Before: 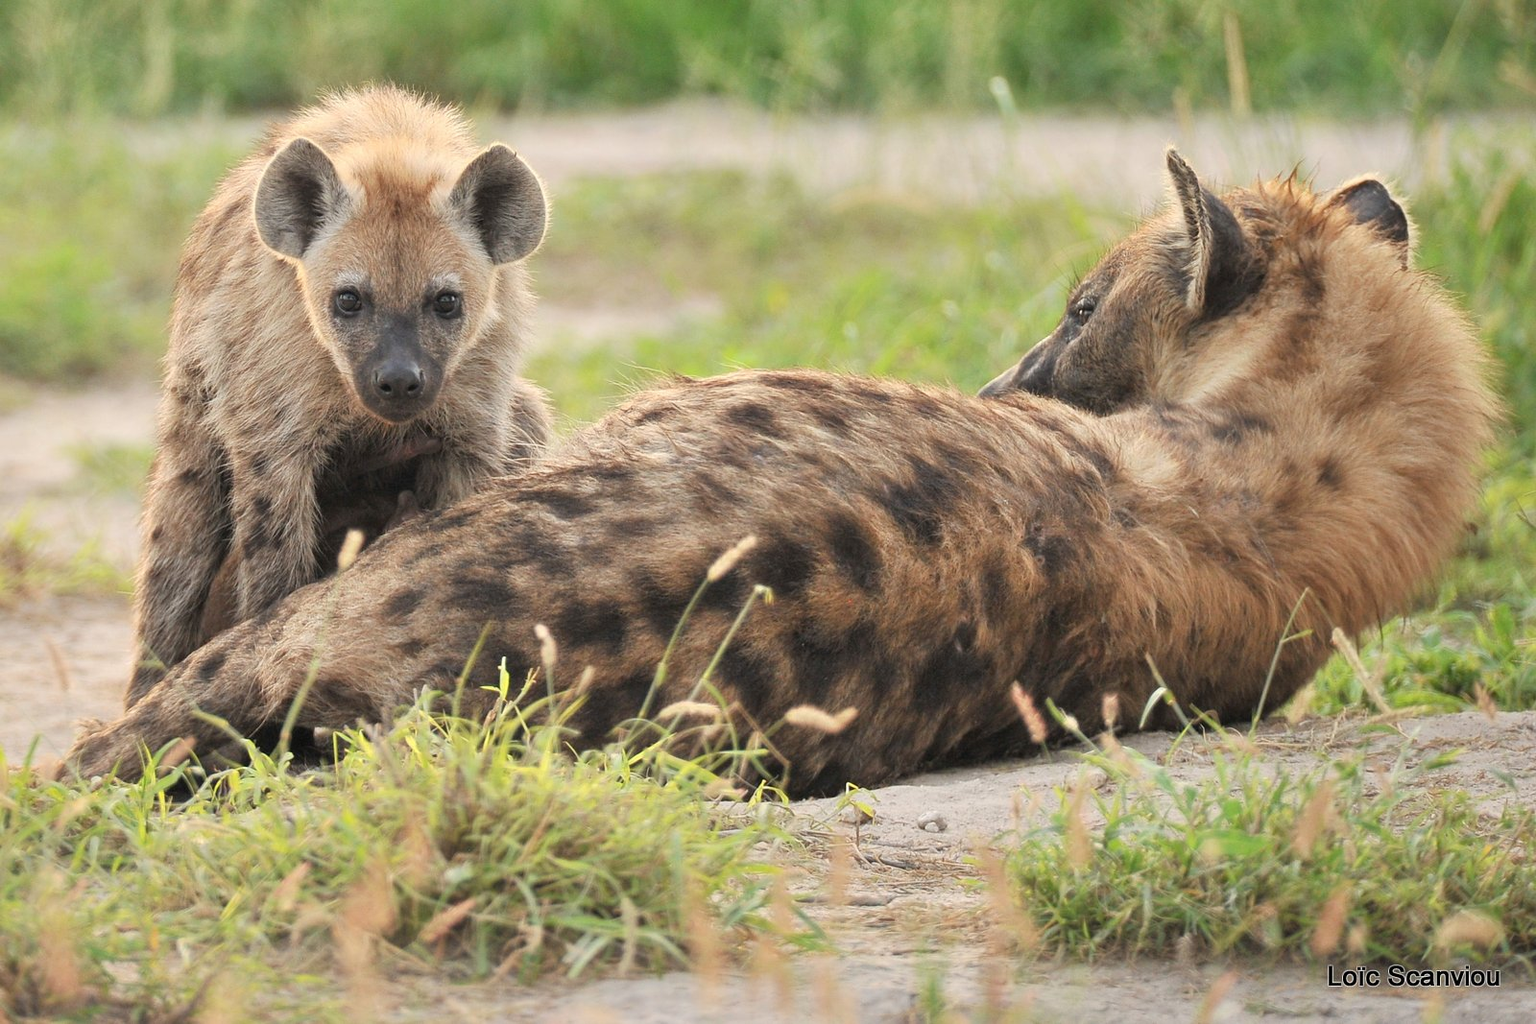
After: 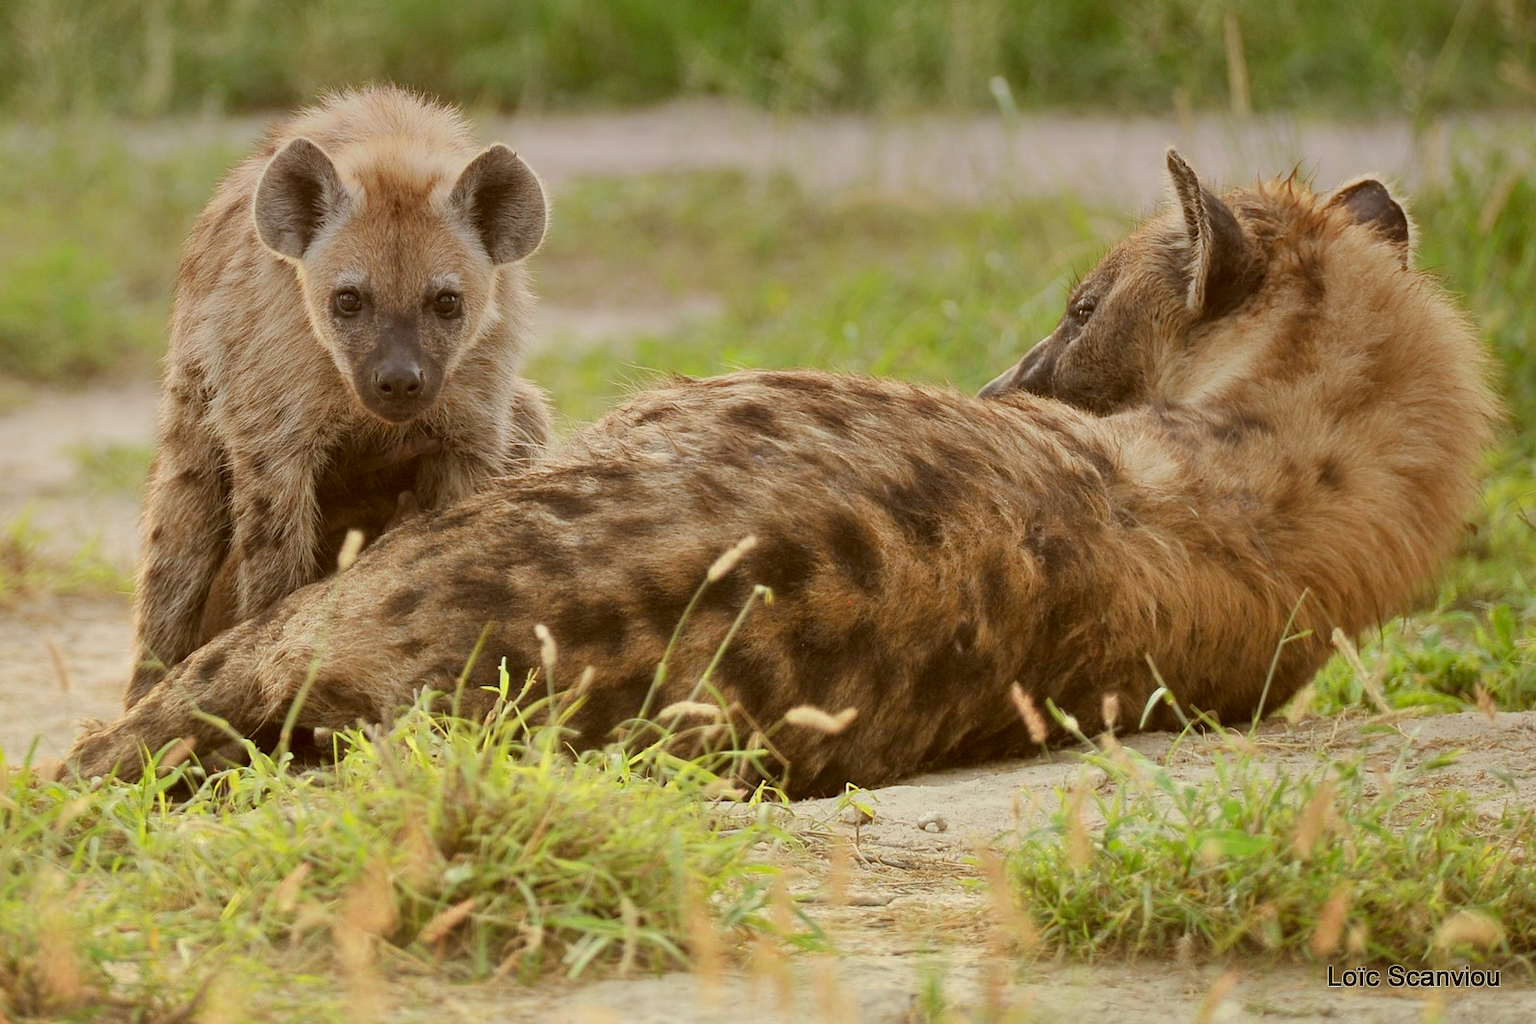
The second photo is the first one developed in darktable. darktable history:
color correction: highlights a* -5.94, highlights b* 9.48, shadows a* 10.12, shadows b* 23.94
graduated density: hue 238.83°, saturation 50%
